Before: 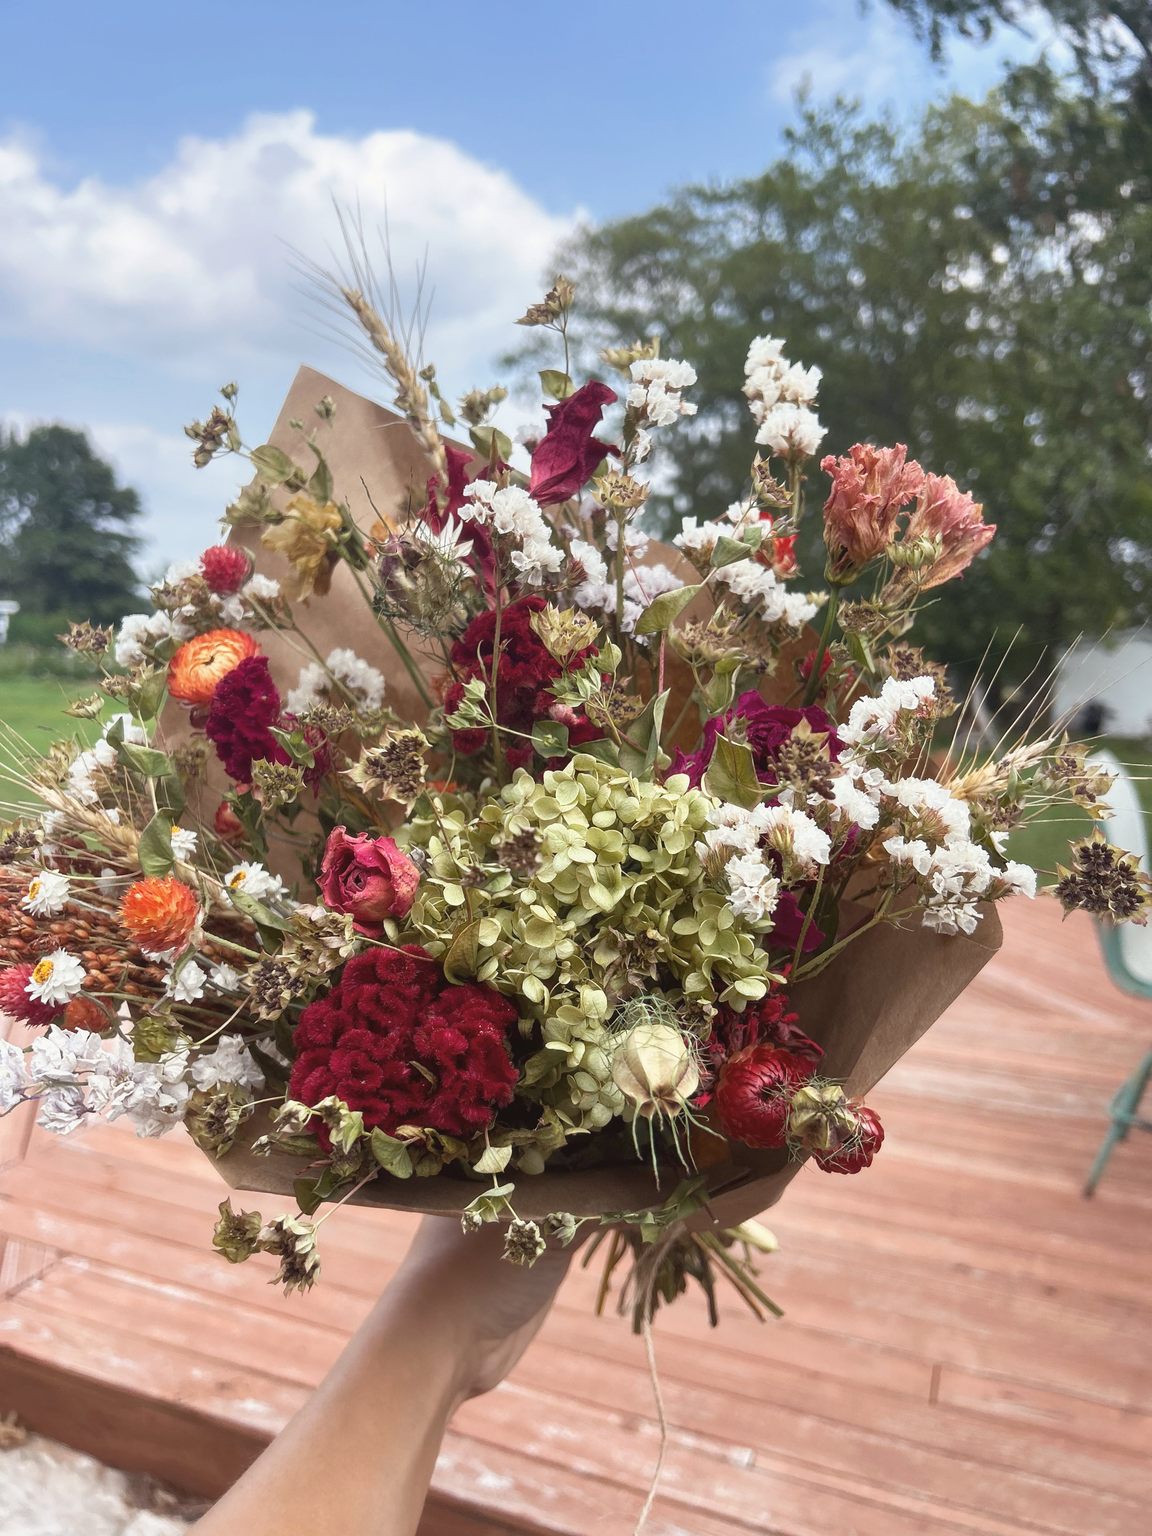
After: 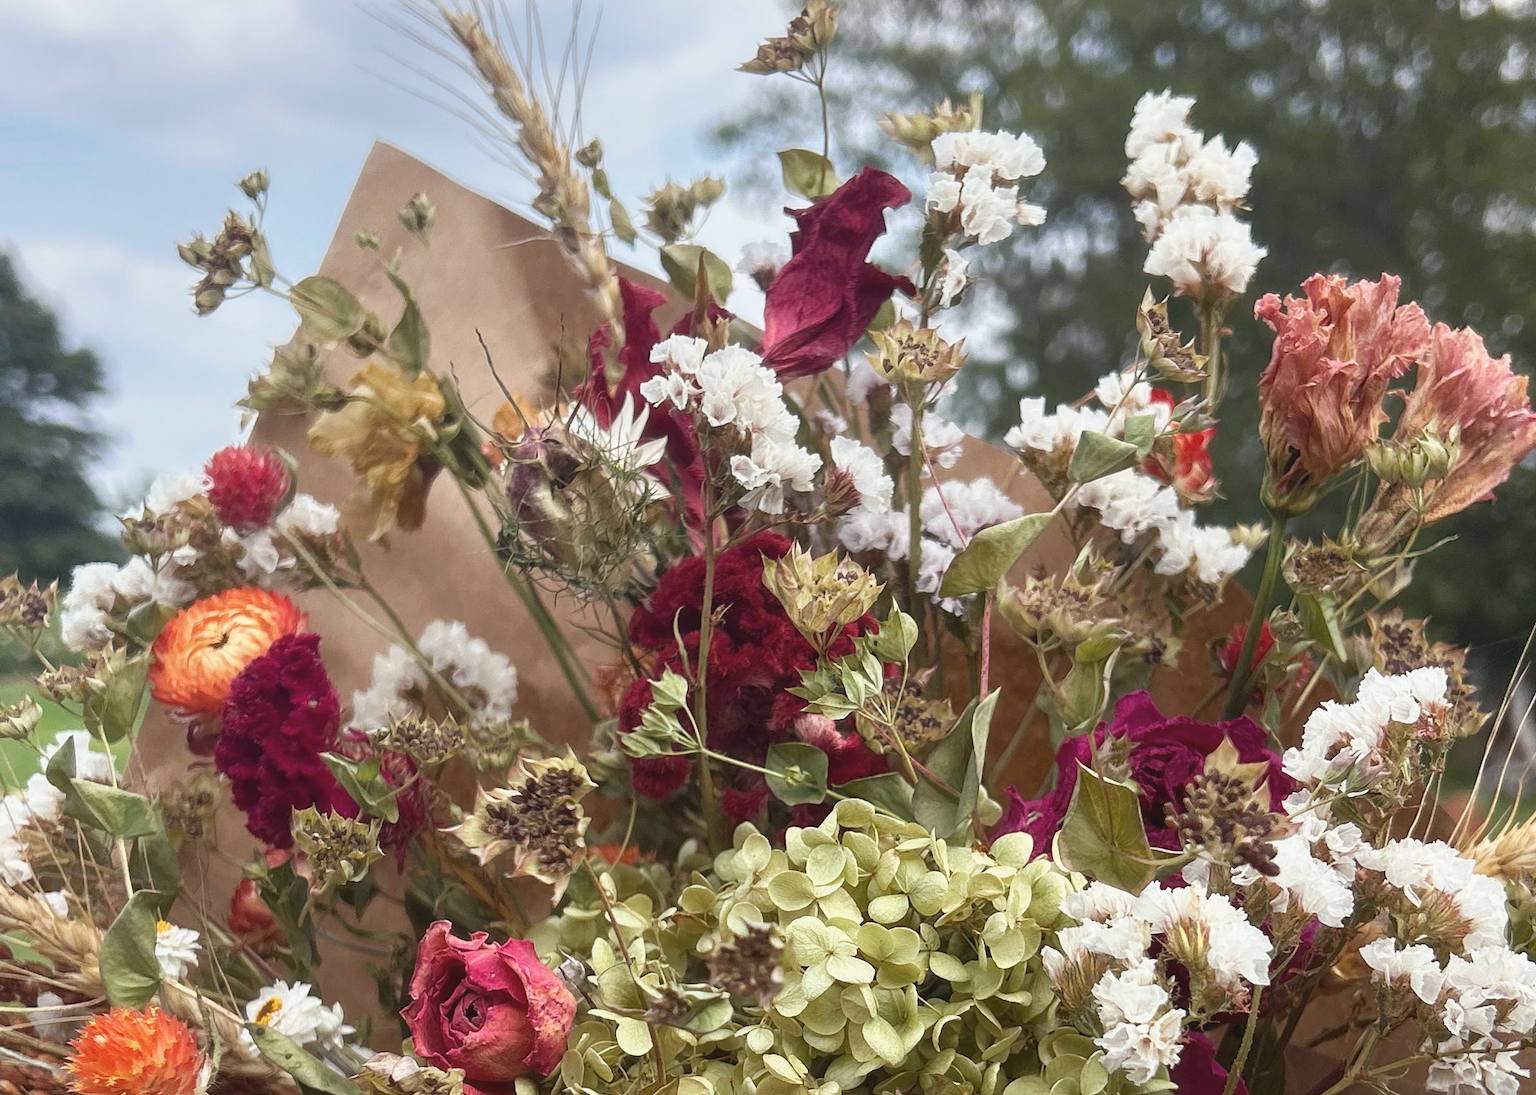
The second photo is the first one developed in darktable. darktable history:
crop: left 6.884%, top 18.359%, right 14.298%, bottom 39.486%
